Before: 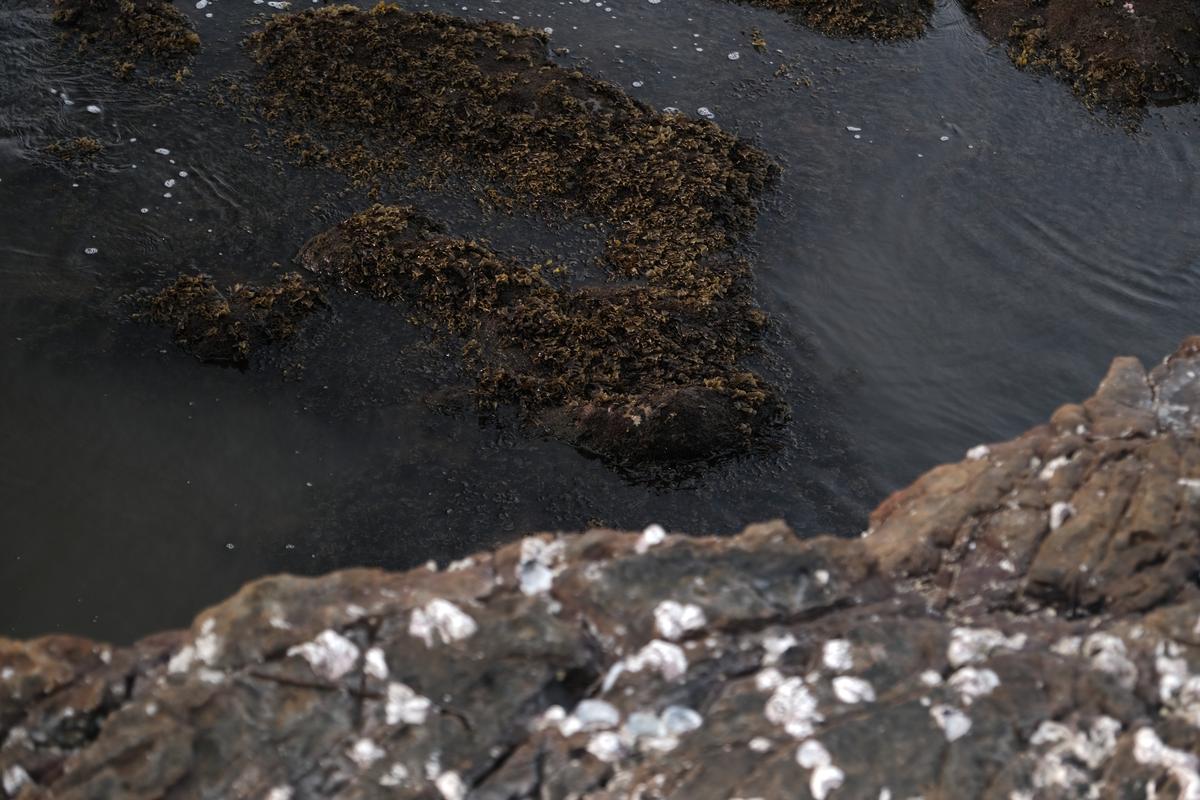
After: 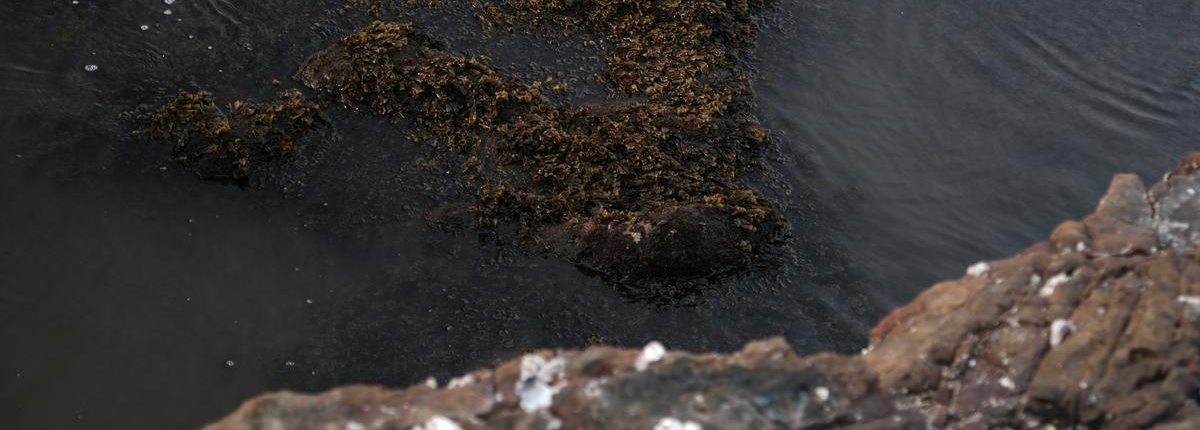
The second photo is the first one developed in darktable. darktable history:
crop and rotate: top 22.878%, bottom 23.297%
color zones: curves: ch1 [(0.263, 0.53) (0.376, 0.287) (0.487, 0.512) (0.748, 0.547) (1, 0.513)]; ch2 [(0.262, 0.45) (0.751, 0.477)]
